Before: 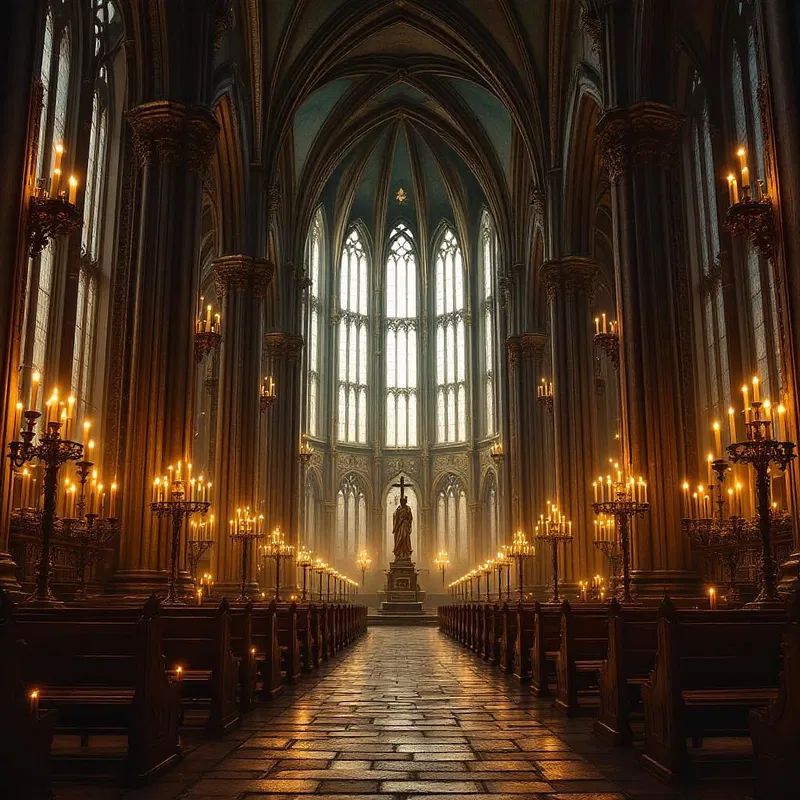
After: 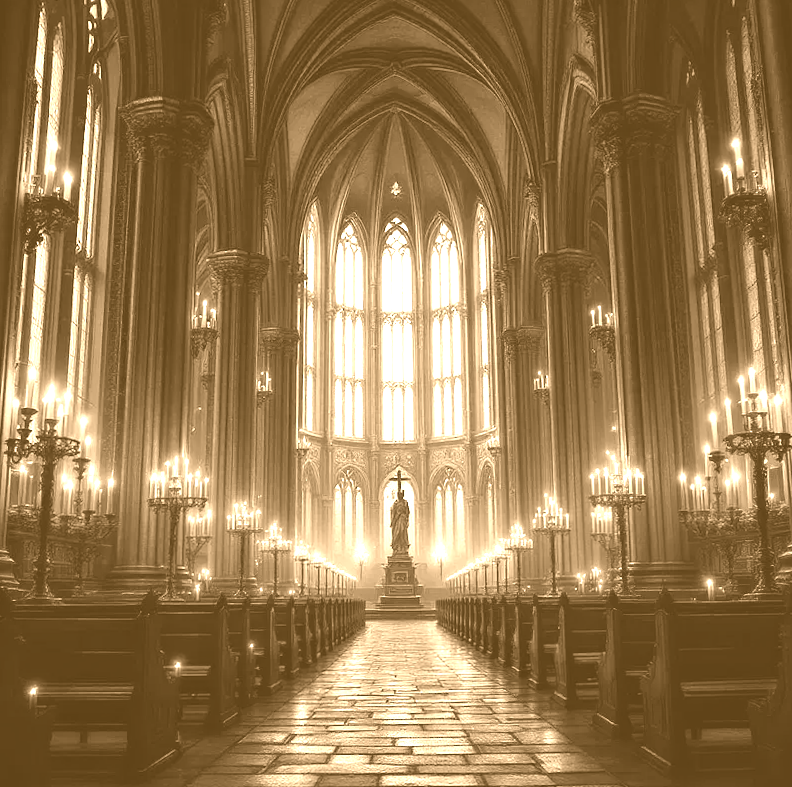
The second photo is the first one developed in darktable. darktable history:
rotate and perspective: rotation -0.45°, automatic cropping original format, crop left 0.008, crop right 0.992, crop top 0.012, crop bottom 0.988
exposure: black level correction 0, exposure 0.7 EV, compensate exposure bias true, compensate highlight preservation false
rgb levels: mode RGB, independent channels, levels [[0, 0.5, 1], [0, 0.521, 1], [0, 0.536, 1]]
colorize: hue 28.8°, source mix 100%
